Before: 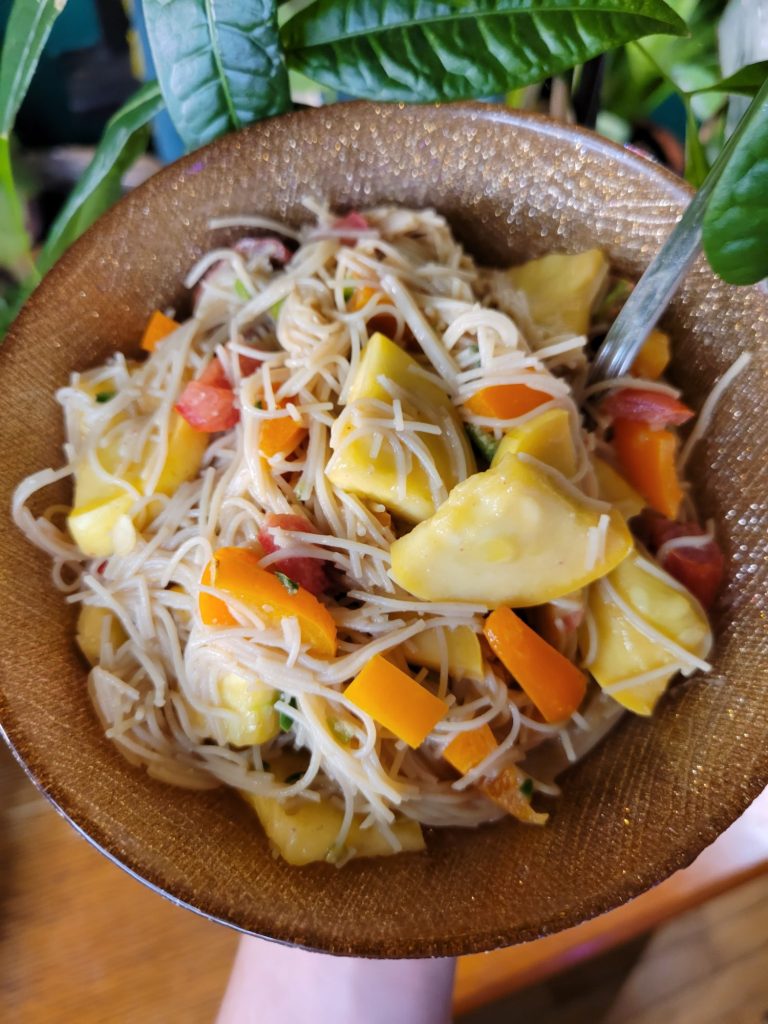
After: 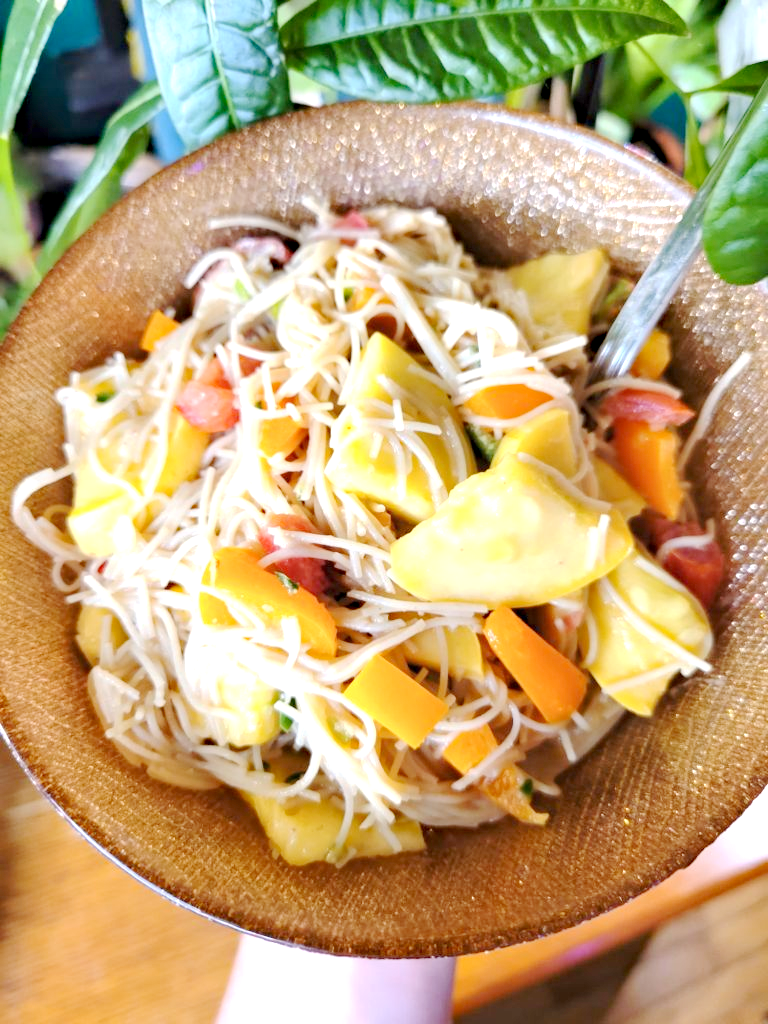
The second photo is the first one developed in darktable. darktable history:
haze removal: compatibility mode true, adaptive false
base curve: curves: ch0 [(0, 0) (0.158, 0.273) (0.879, 0.895) (1, 1)], preserve colors none
exposure: exposure 1 EV, compensate highlight preservation false
